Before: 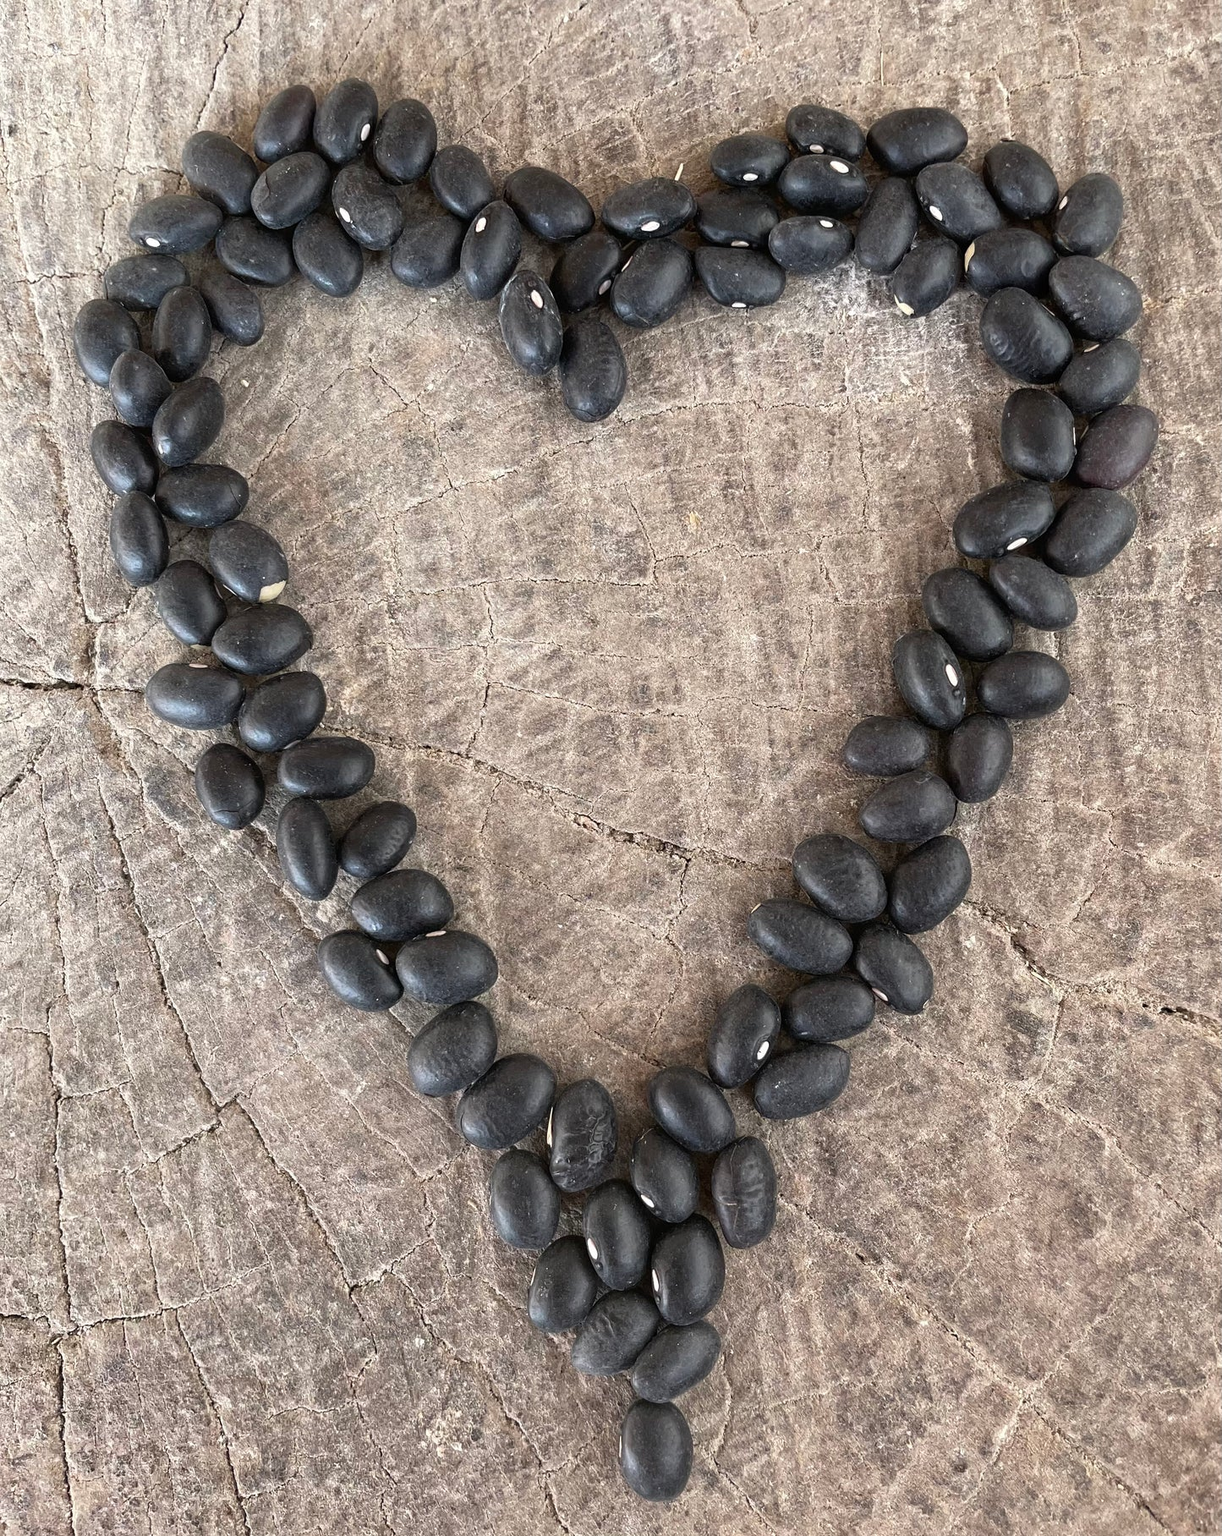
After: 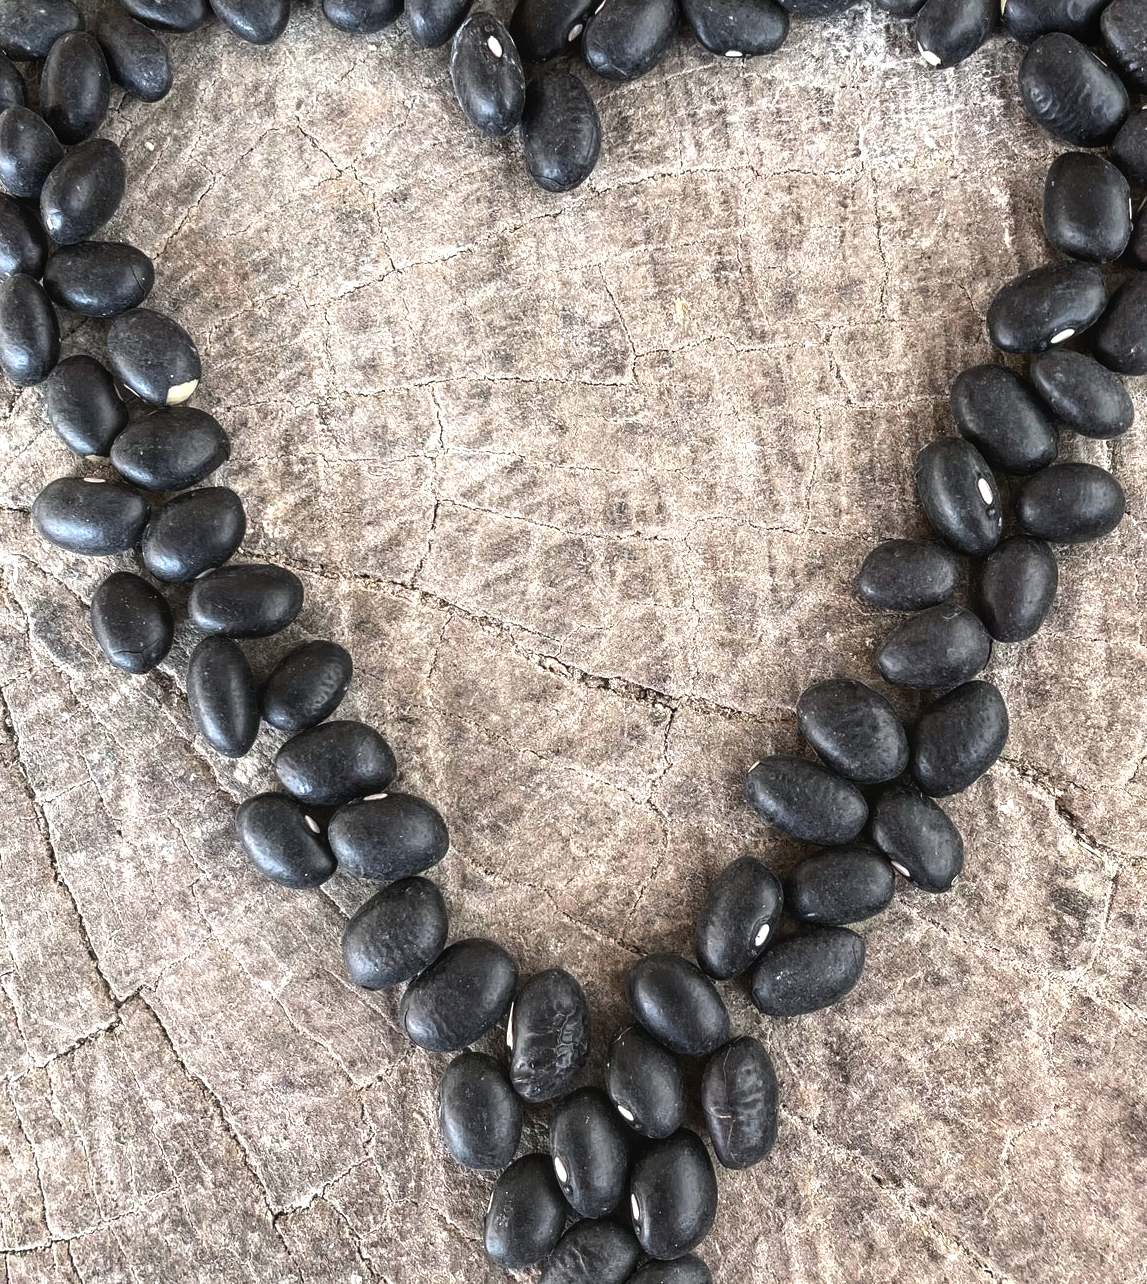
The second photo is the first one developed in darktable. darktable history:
white balance: red 0.982, blue 1.018
crop: left 9.712%, top 16.928%, right 10.845%, bottom 12.332%
tone equalizer: -8 EV -0.75 EV, -7 EV -0.7 EV, -6 EV -0.6 EV, -5 EV -0.4 EV, -3 EV 0.4 EV, -2 EV 0.6 EV, -1 EV 0.7 EV, +0 EV 0.75 EV, edges refinement/feathering 500, mask exposure compensation -1.57 EV, preserve details no
local contrast: detail 110%
rotate and perspective: automatic cropping original format, crop left 0, crop top 0
